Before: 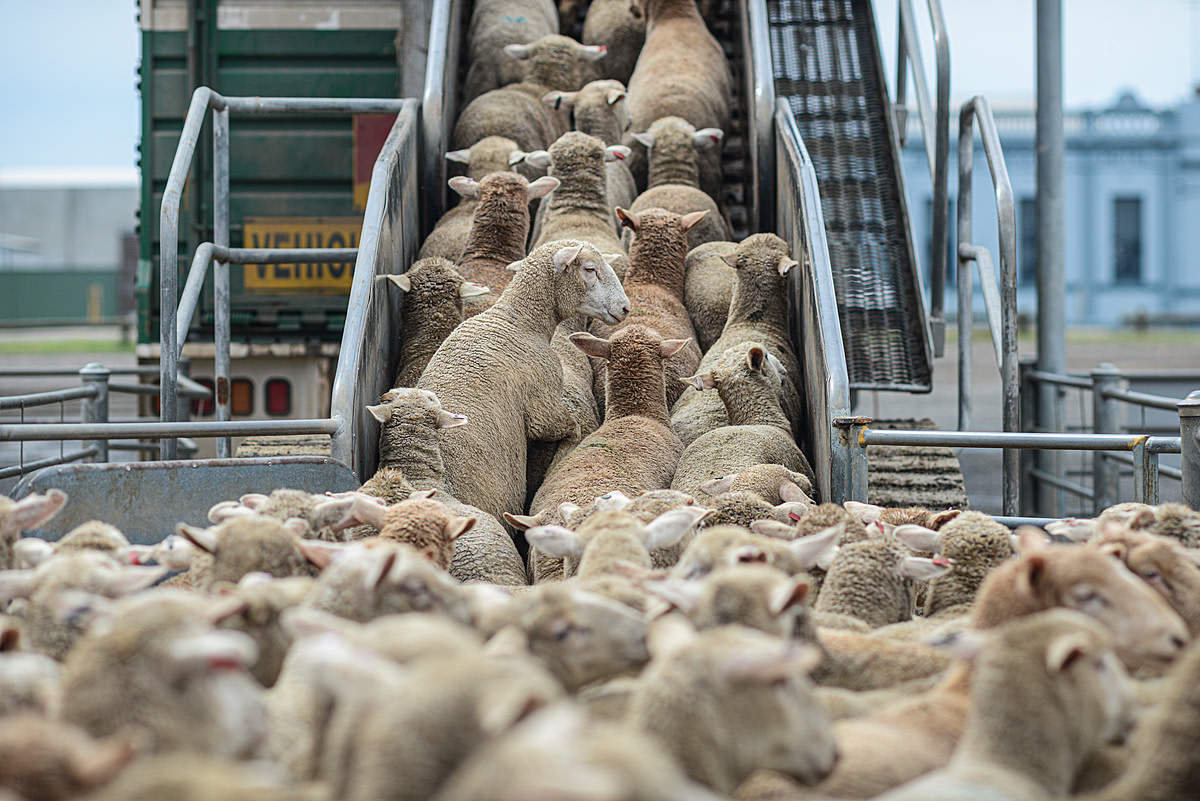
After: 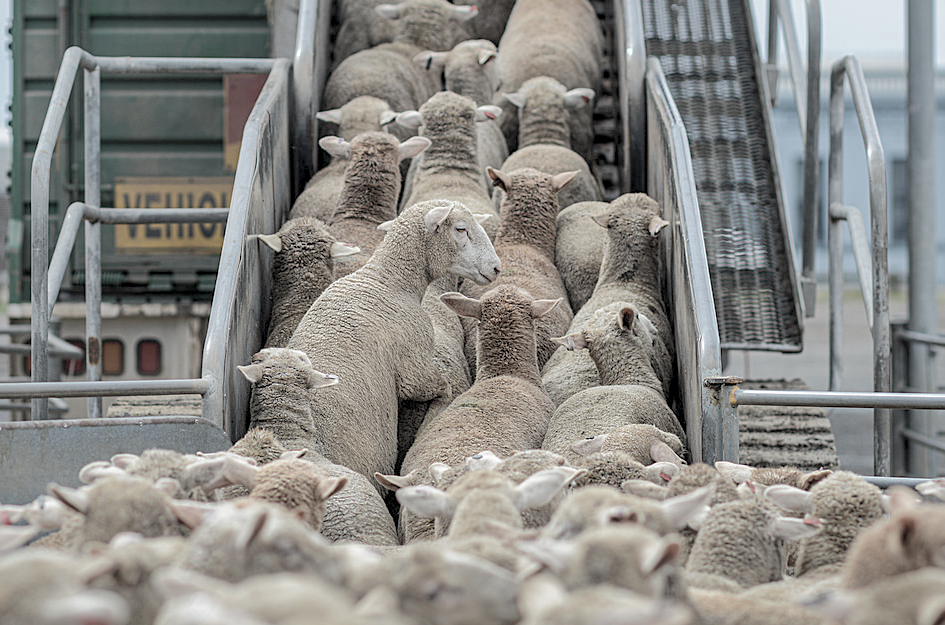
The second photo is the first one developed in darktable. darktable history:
contrast brightness saturation: brightness 0.18, saturation -0.5
crop and rotate: left 10.77%, top 5.1%, right 10.41%, bottom 16.76%
shadows and highlights: shadows 40, highlights -60
exposure: black level correction 0.005, exposure 0.014 EV, compensate highlight preservation false
